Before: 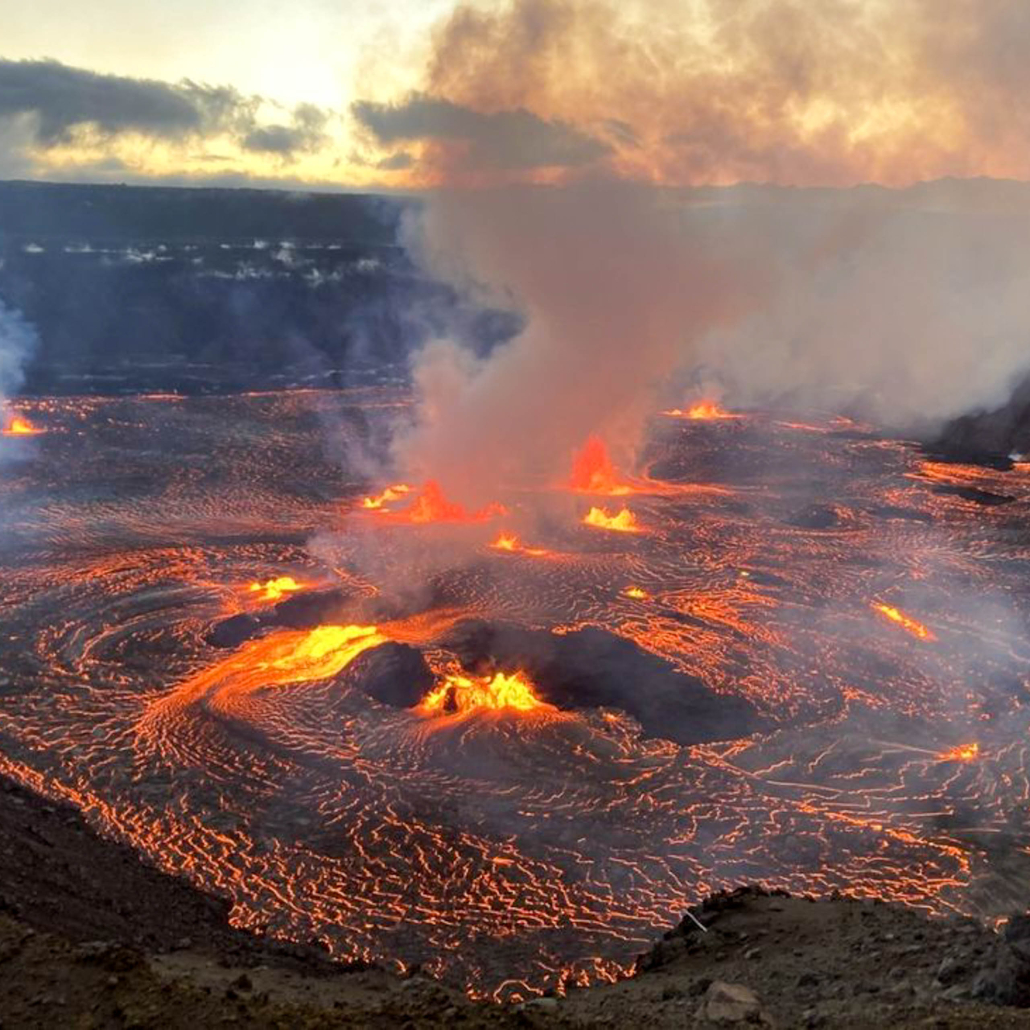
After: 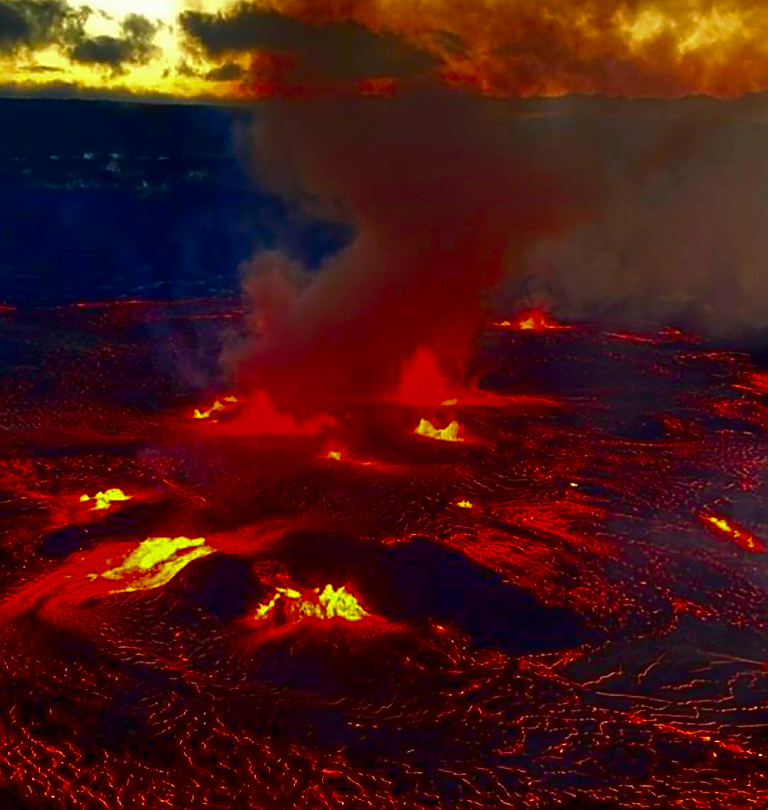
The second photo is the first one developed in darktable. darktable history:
contrast brightness saturation: brightness -0.997, saturation 0.981
crop: left 16.696%, top 8.651%, right 8.734%, bottom 12.683%
sharpen: on, module defaults
